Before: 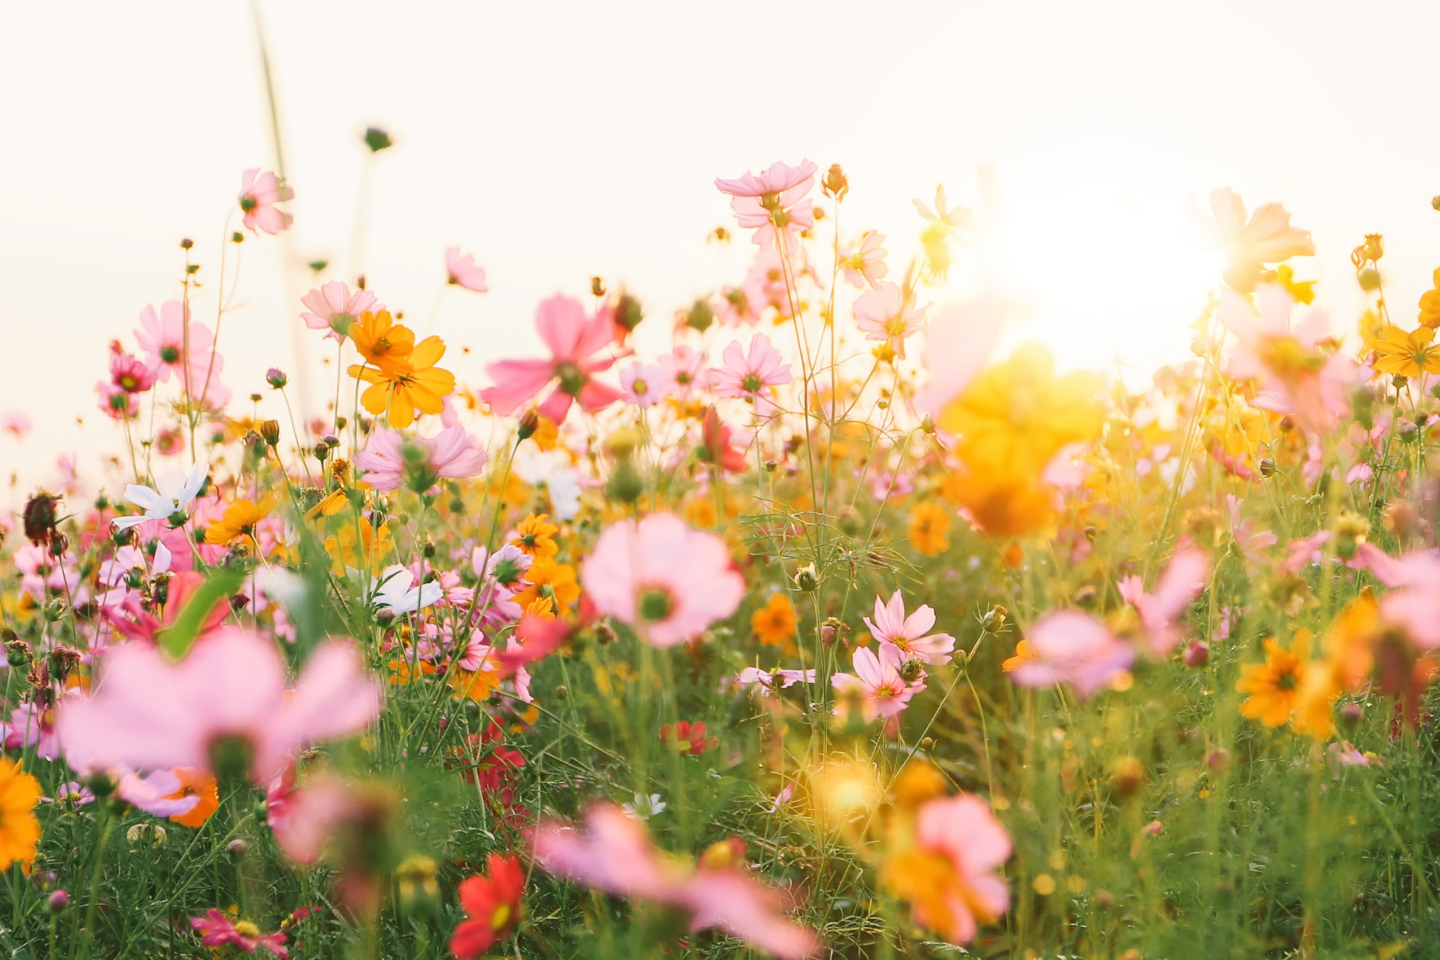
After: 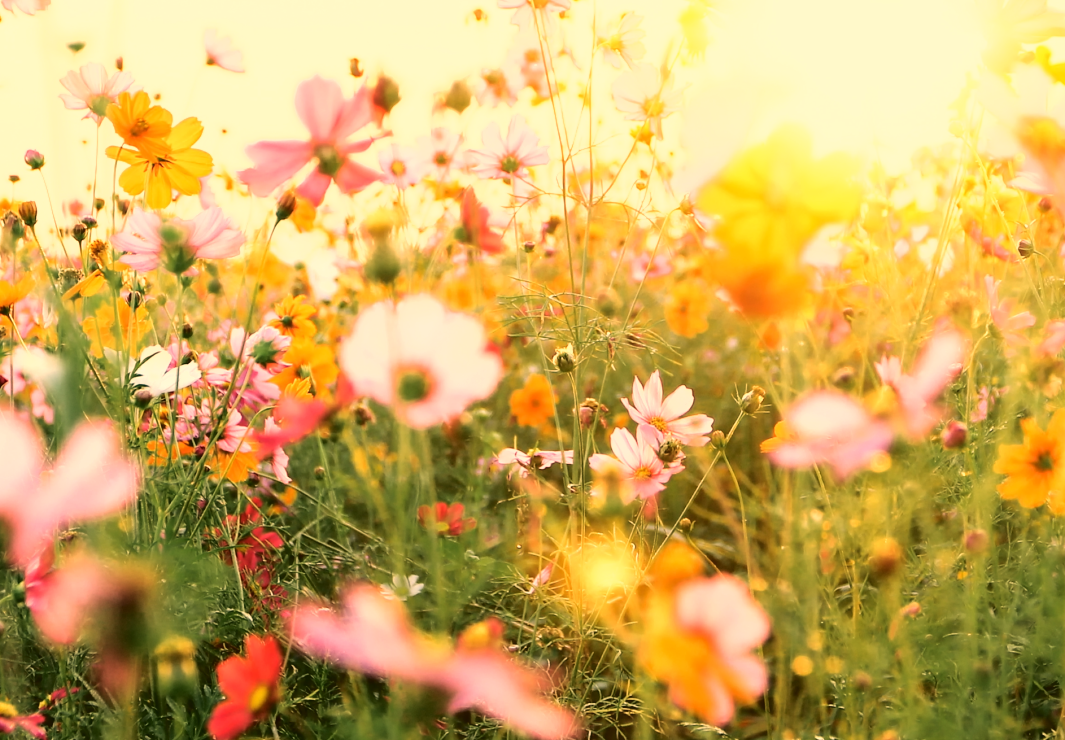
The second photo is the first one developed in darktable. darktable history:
white balance: red 1.123, blue 0.83
crop: left 16.871%, top 22.857%, right 9.116%
tone equalizer: -8 EV -0.417 EV, -7 EV -0.389 EV, -6 EV -0.333 EV, -5 EV -0.222 EV, -3 EV 0.222 EV, -2 EV 0.333 EV, -1 EV 0.389 EV, +0 EV 0.417 EV, edges refinement/feathering 500, mask exposure compensation -1.57 EV, preserve details no
fill light: exposure -2 EV, width 8.6
